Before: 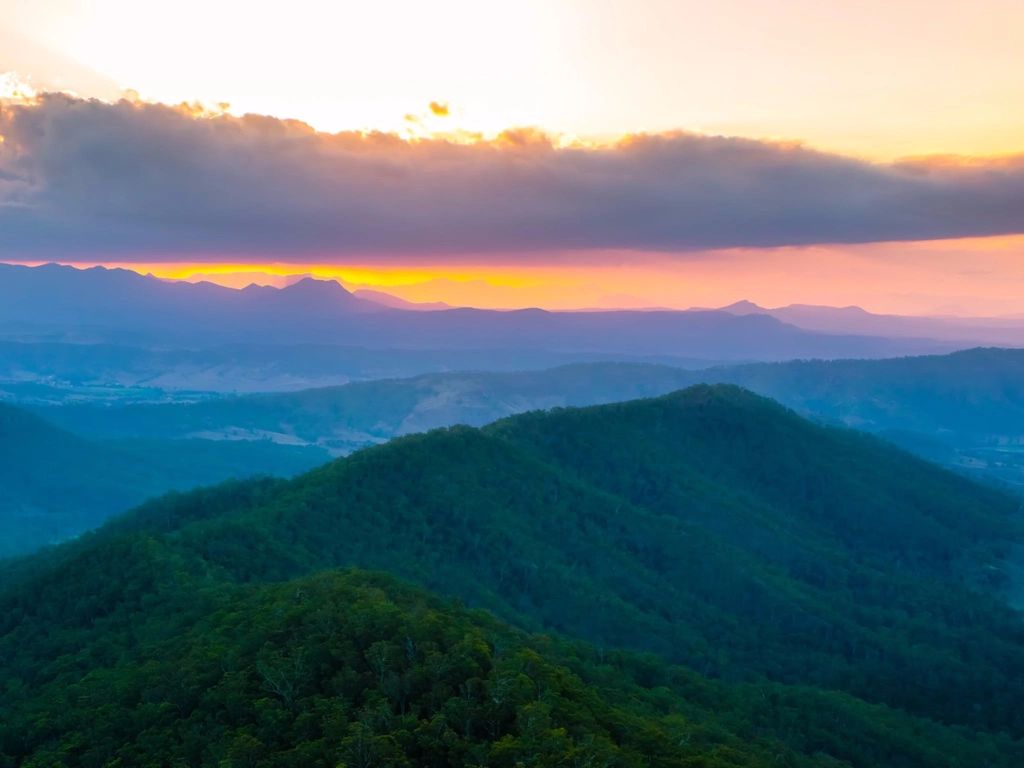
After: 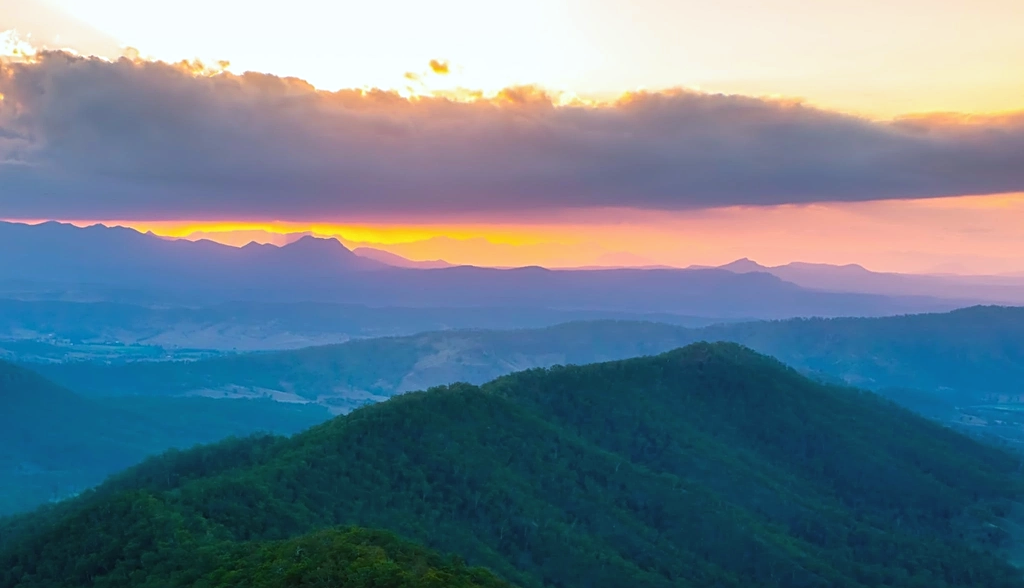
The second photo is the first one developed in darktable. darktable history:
sharpen: on, module defaults
color correction: highlights a* -2.75, highlights b* -2.6, shadows a* 2.57, shadows b* 2.65
crop: top 5.584%, bottom 17.761%
